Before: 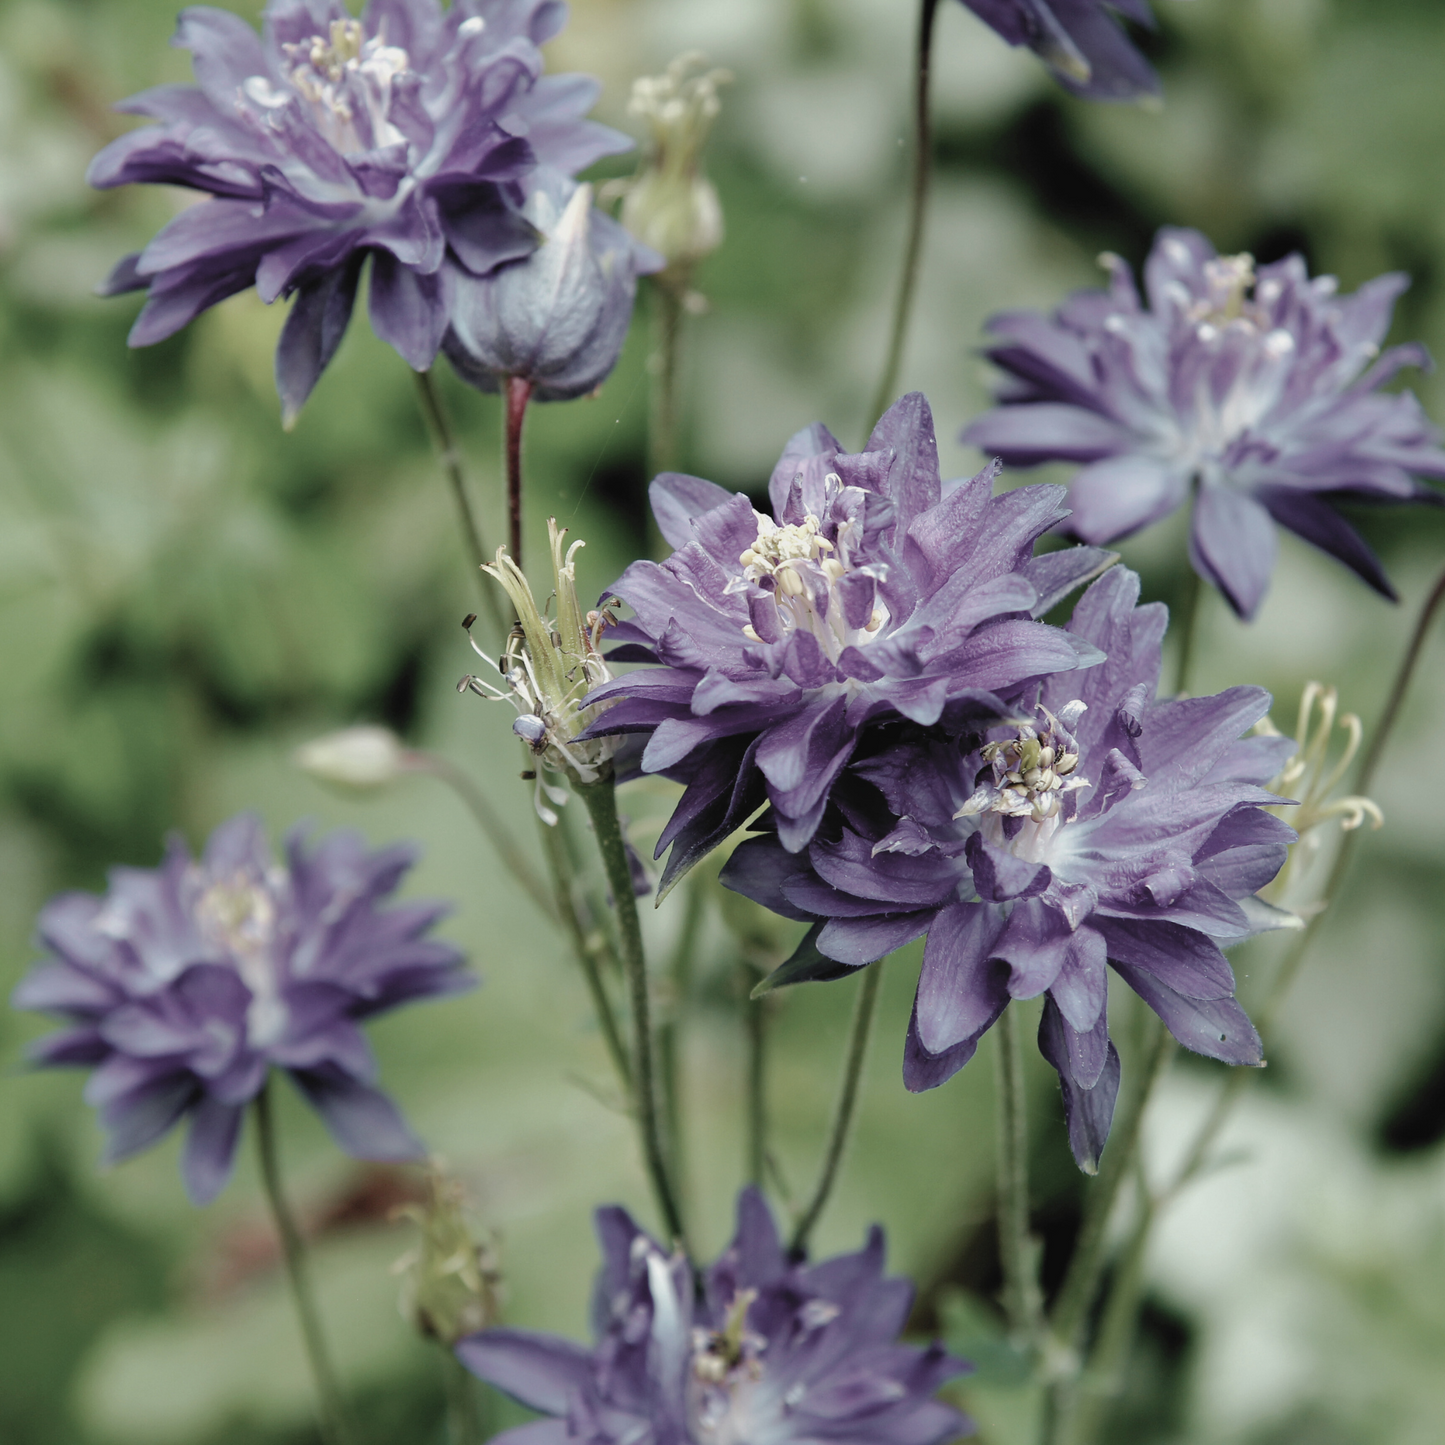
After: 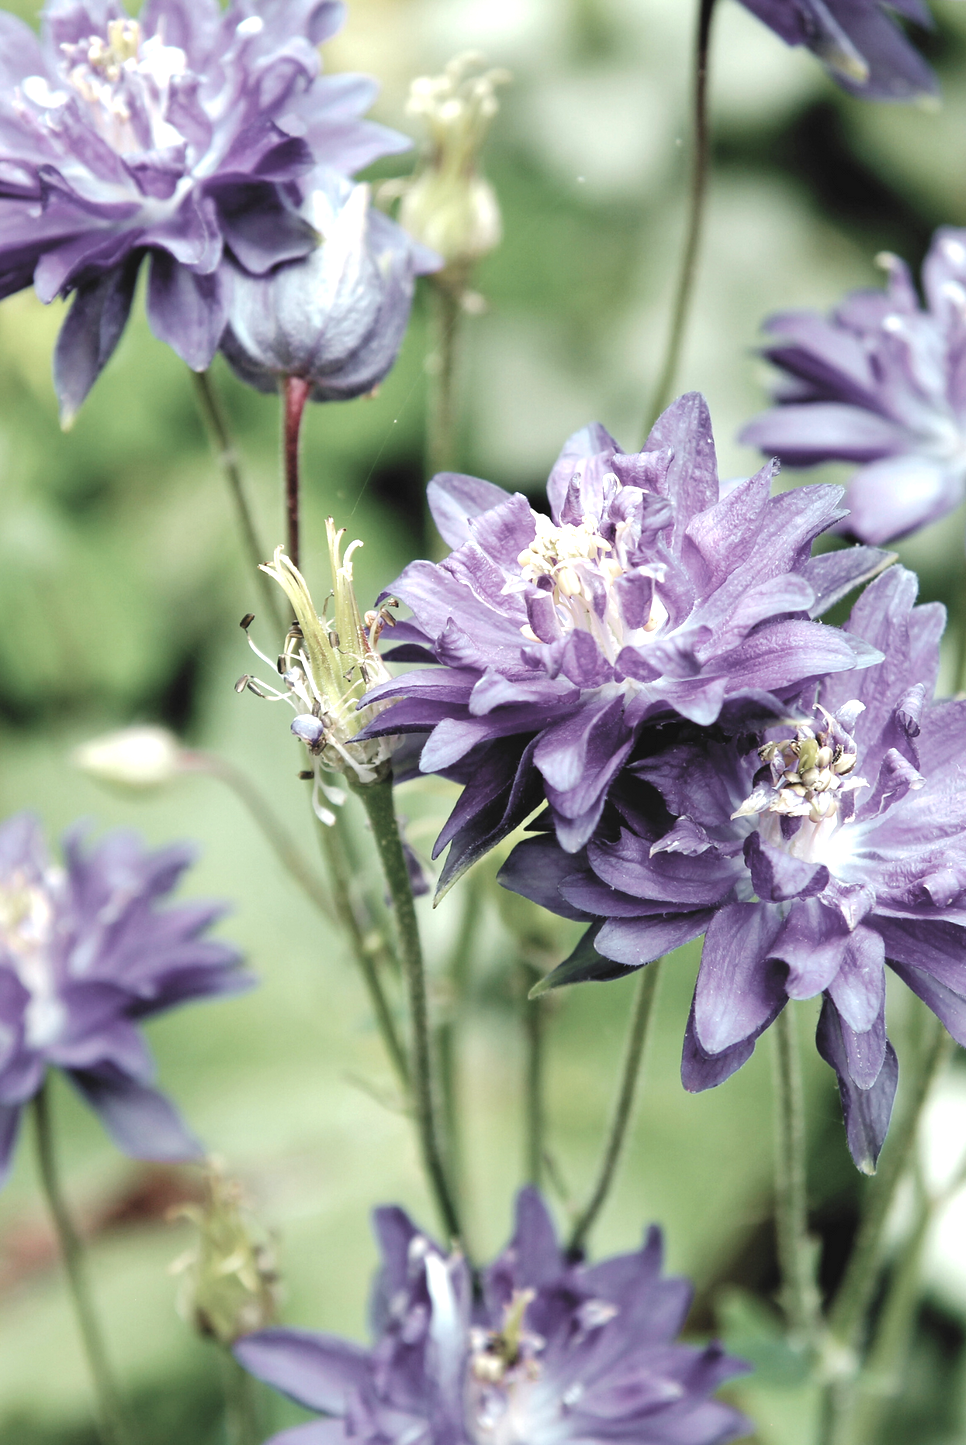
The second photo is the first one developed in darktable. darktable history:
crop: left 15.37%, right 17.723%
exposure: black level correction 0, exposure 0.936 EV, compensate exposure bias true, compensate highlight preservation false
